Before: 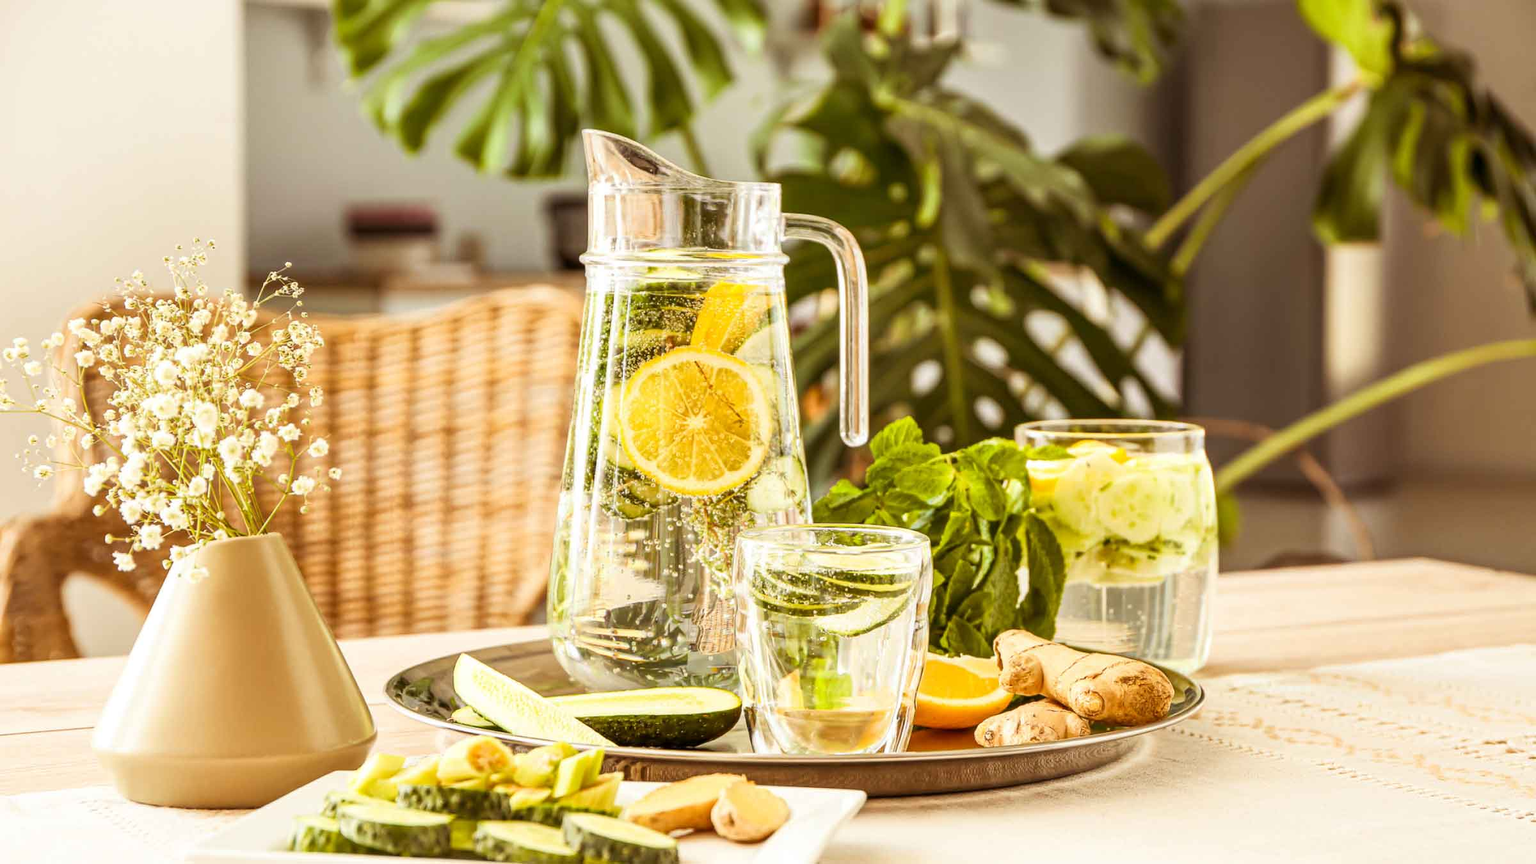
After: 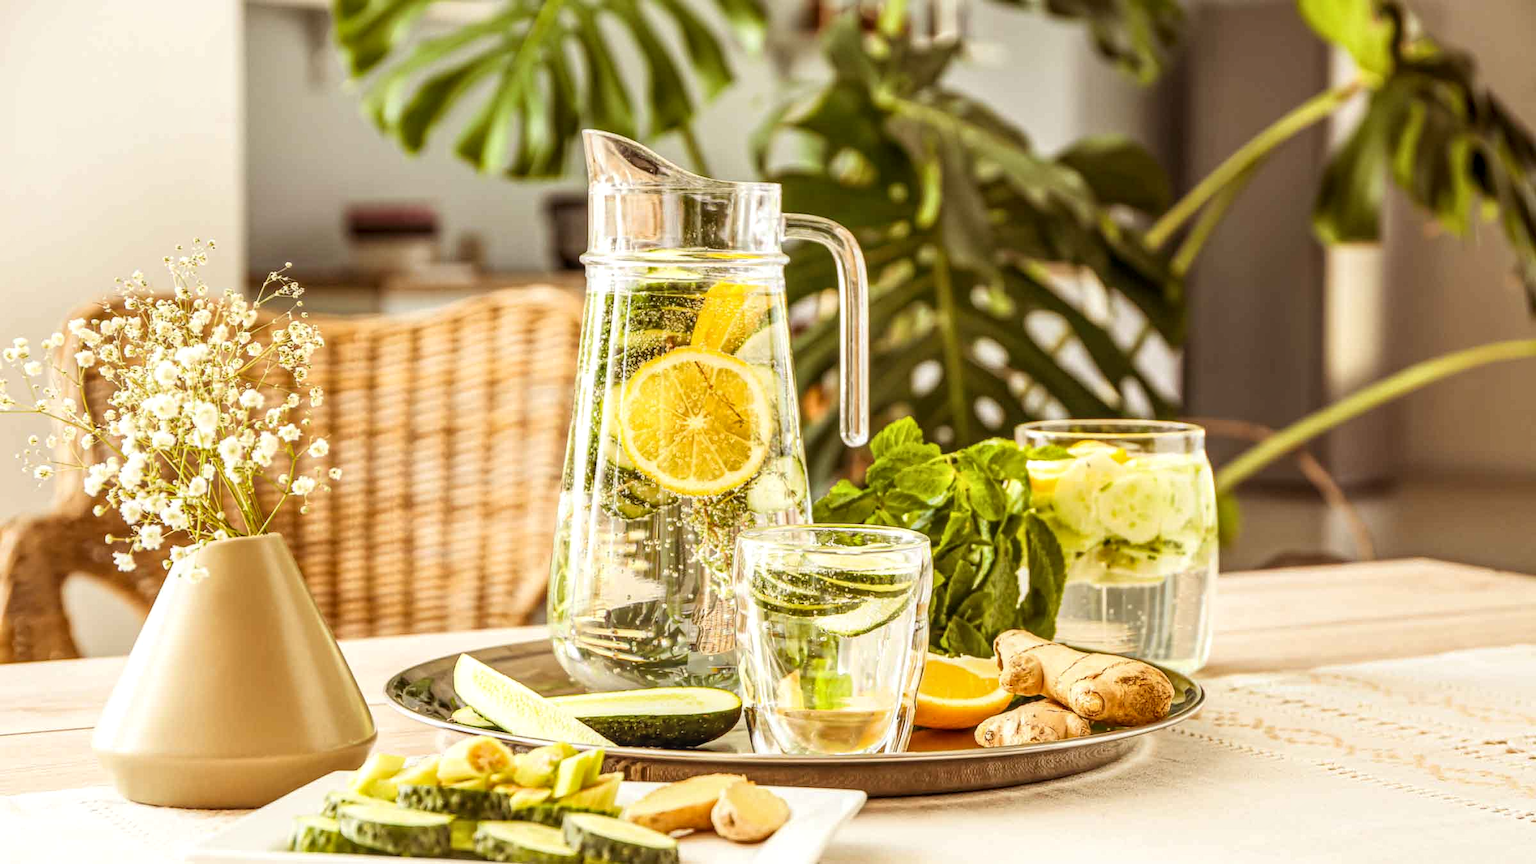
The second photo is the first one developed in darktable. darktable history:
exposure: black level correction 0, compensate exposure bias true, compensate highlight preservation false
local contrast: on, module defaults
